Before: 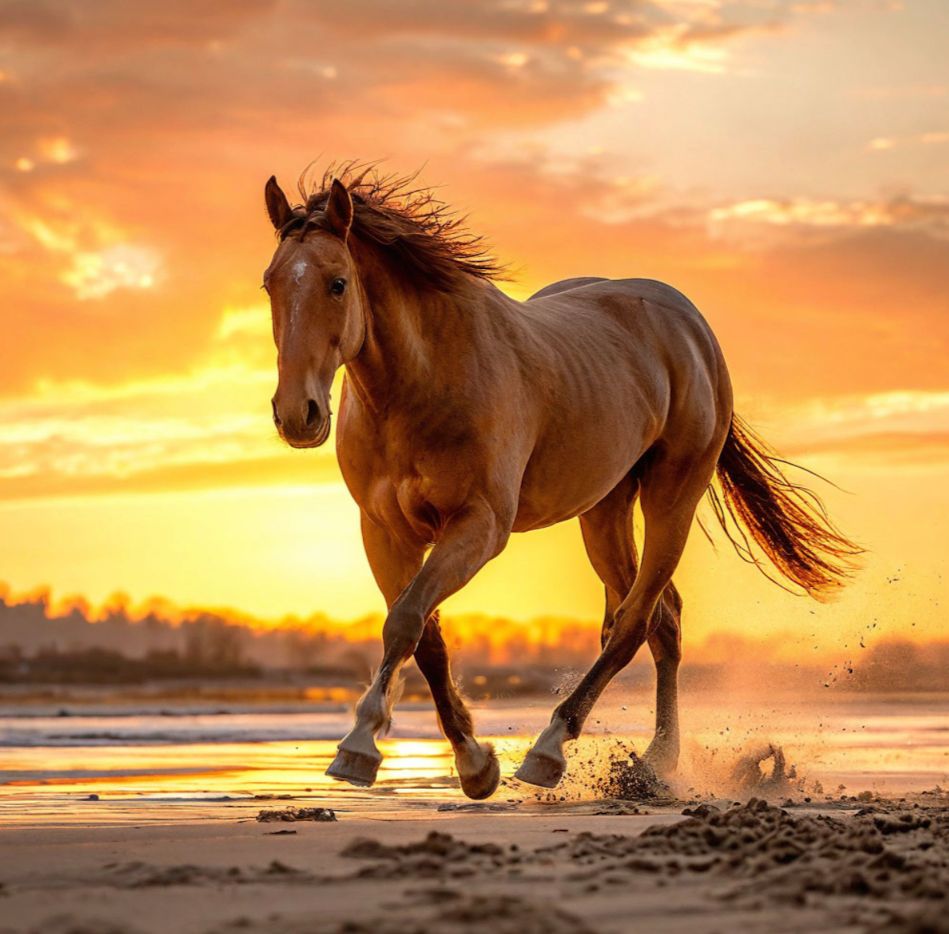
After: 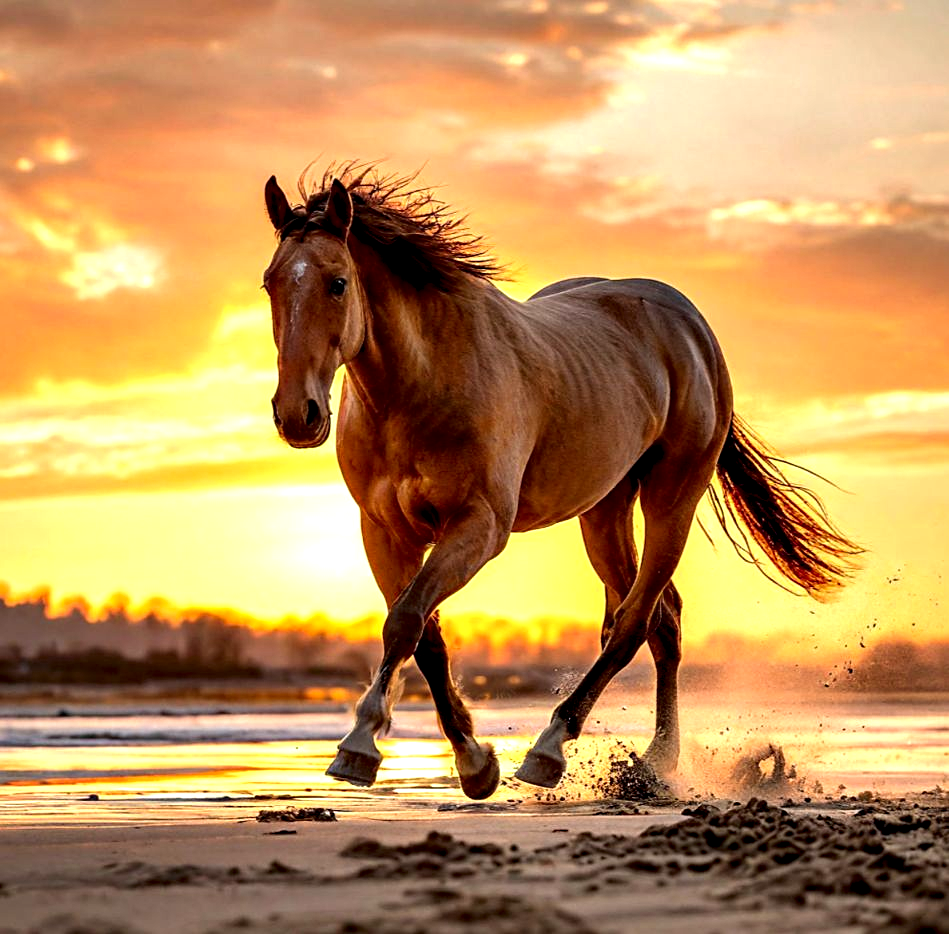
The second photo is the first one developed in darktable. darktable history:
exposure: exposure 0.203 EV, compensate highlight preservation false
contrast equalizer: octaves 7, y [[0.6 ×6], [0.55 ×6], [0 ×6], [0 ×6], [0 ×6]]
sharpen: amount 0.204
